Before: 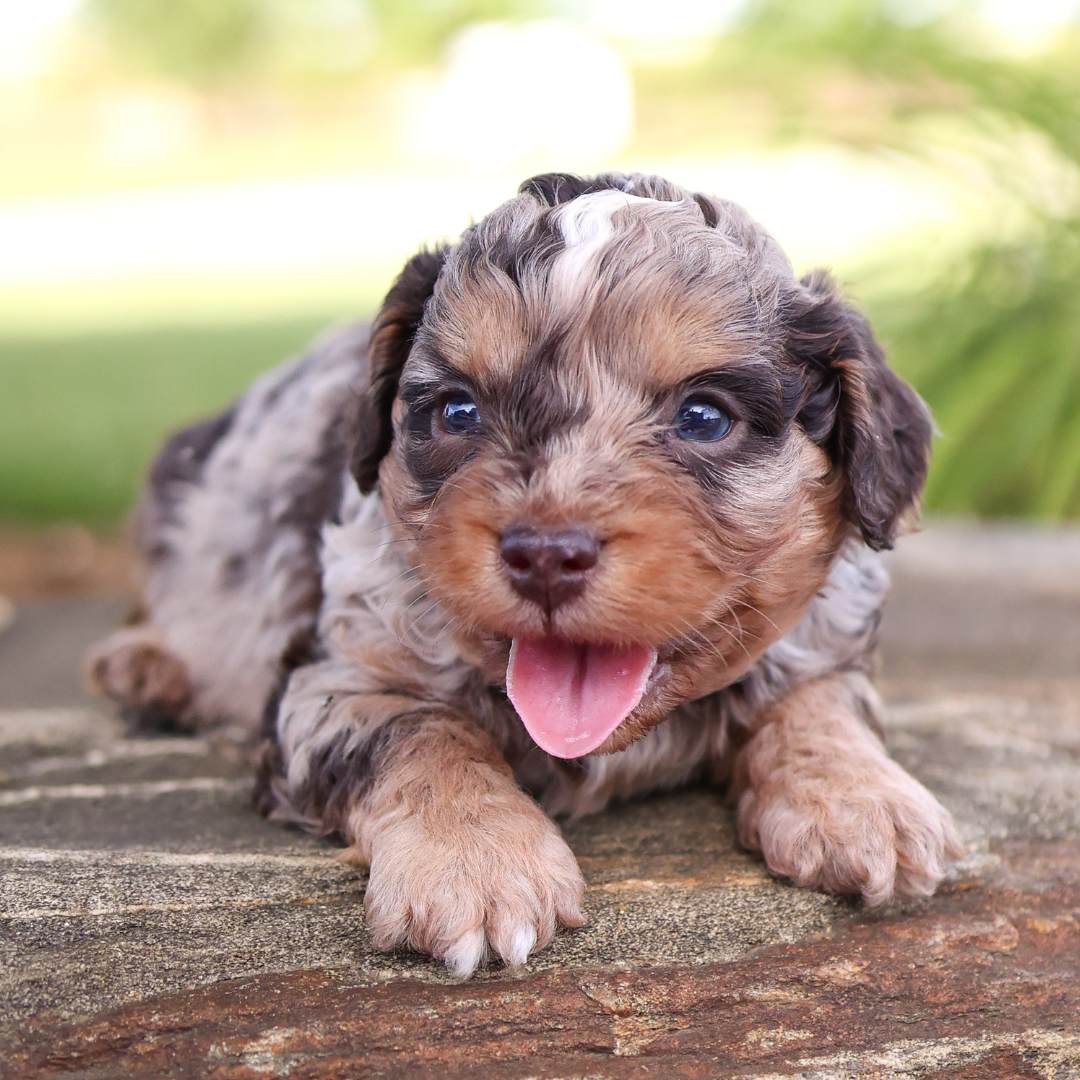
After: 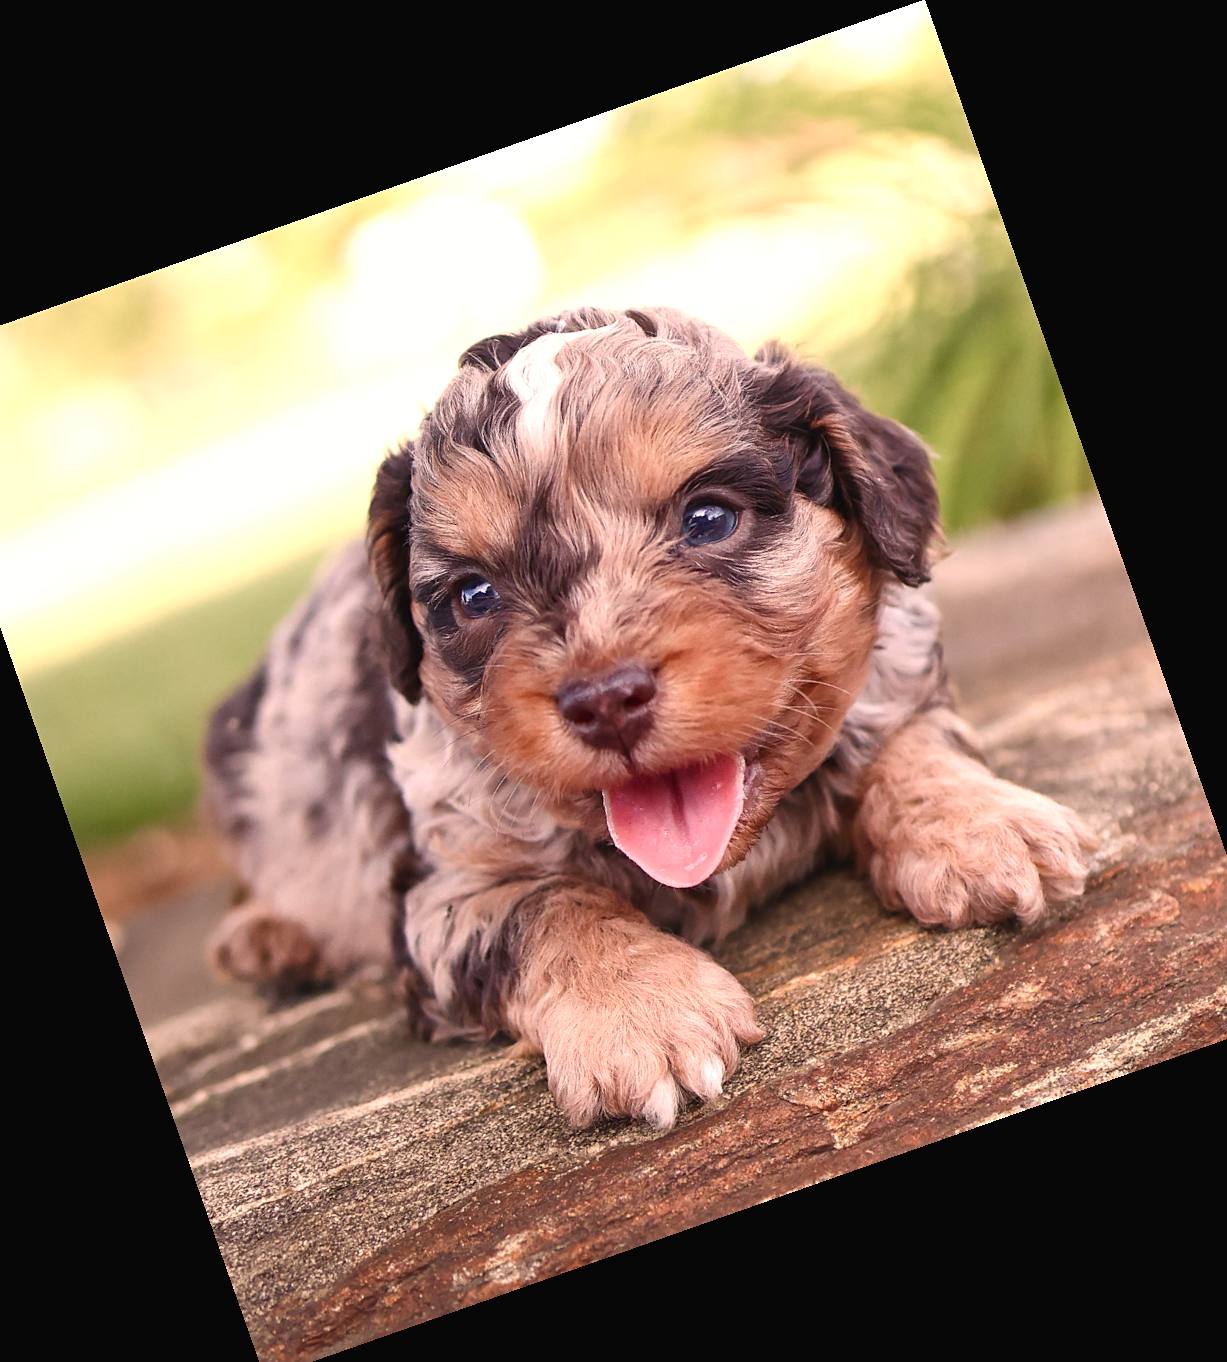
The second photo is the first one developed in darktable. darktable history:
crop and rotate: angle 19.43°, left 6.812%, right 4.125%, bottom 1.087%
color balance rgb: shadows lift › chroma 1%, shadows lift › hue 28.8°, power › hue 60°, highlights gain › chroma 1%, highlights gain › hue 60°, global offset › luminance 0.25%, perceptual saturation grading › highlights -20%, perceptual saturation grading › shadows 20%, perceptual brilliance grading › highlights 5%, perceptual brilliance grading › shadows -10%, global vibrance 19.67%
white balance: red 1.127, blue 0.943
sharpen: amount 0.2
